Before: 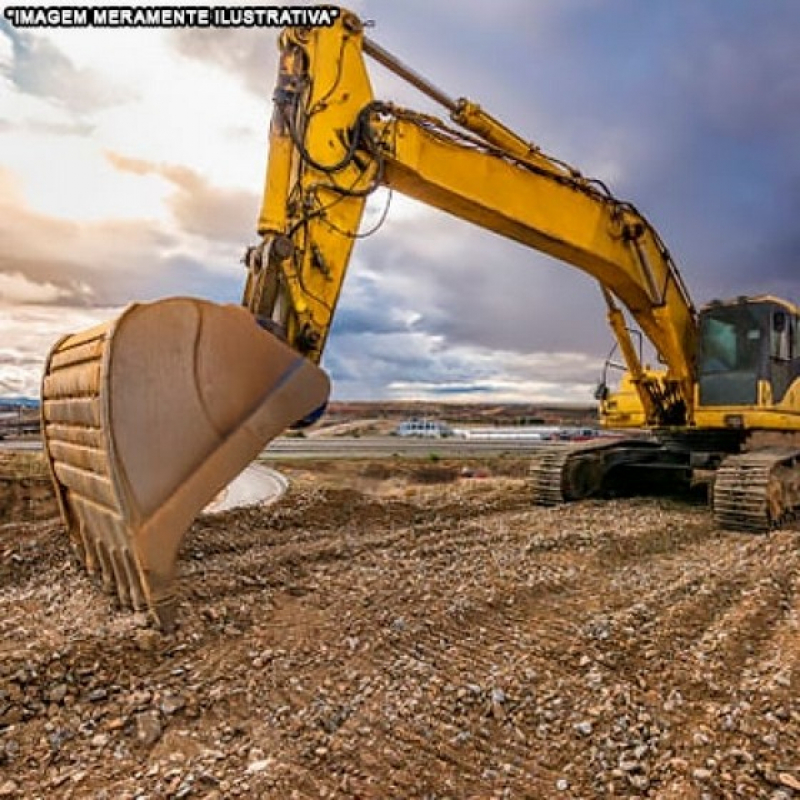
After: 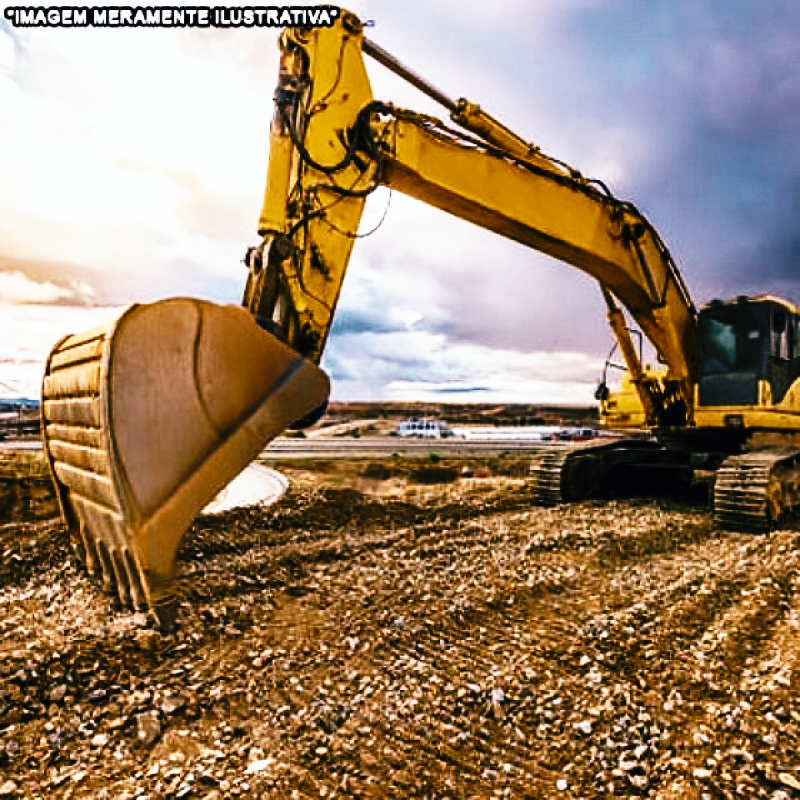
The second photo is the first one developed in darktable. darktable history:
tone curve: curves: ch0 [(0, 0) (0.003, 0.003) (0.011, 0.006) (0.025, 0.01) (0.044, 0.015) (0.069, 0.02) (0.1, 0.027) (0.136, 0.036) (0.177, 0.05) (0.224, 0.07) (0.277, 0.12) (0.335, 0.208) (0.399, 0.334) (0.468, 0.473) (0.543, 0.636) (0.623, 0.795) (0.709, 0.907) (0.801, 0.97) (0.898, 0.989) (1, 1)], preserve colors none
color look up table: target L [83.43, 93.94, 70.31, 53.95, 64.65, 63.52, 64.66, 69.5, 47.44, 39.23, 38.37, 30.21, 21.08, 4.522, 200.02, 82.64, 68.54, 59.7, 52.48, 49.49, 41.58, 37.49, 35.54, 31.47, 31.43, 15.68, 84.35, 69.21, 69.55, 54.91, 41.43, 50.13, 45.9, 41.59, 36, 32.7, 33.41, 34.55, 27.67, 27.36, 30.19, 6.124, 93.48, 54.73, 77.14, 73.08, 50.42, 49.34, 34.94], target a [-0.604, -7.218, -1.818, -16.18, 1.68, -23.55, -14.96, -4.564, -23.69, -11.26, -7.519, -16.54, -23.69, -1.004, 0, 3.375, 4.995, 11.75, 5.916, 19.69, 34.11, 26.91, 1.91, 17.41, 17.89, -0.706, 7.163, 16.6, 17.97, -8.412, 34.49, 31.18, 40.47, 27.74, 30.66, 26.96, -0.127, -1.895, 22.75, -4.21, -0.198, 3.697, -22.73, -14.66, -10.38, -16.22, -11.8, -12.6, -4.636], target b [16.43, 17.82, 38.82, -6.848, 40.02, -11.36, 20.35, 22.74, 22.15, -4.145, 9.084, 8.207, 9.483, -3.218, 0, 7.773, 35.18, 12.33, 31.03, 30.8, 3.911, 30.86, 30.34, 33.58, 36.87, 3.923, -3.057, -5.652, -15.72, -22.38, -16.75, -15.67, -26.42, 1.15, -25.47, -5.094, -17.27, -15.73, -23.77, -12.82, -15.33, -13.14, -9.985, -11.52, -15.38, -10.08, -11.47, -9.509, -9.39], num patches 49
